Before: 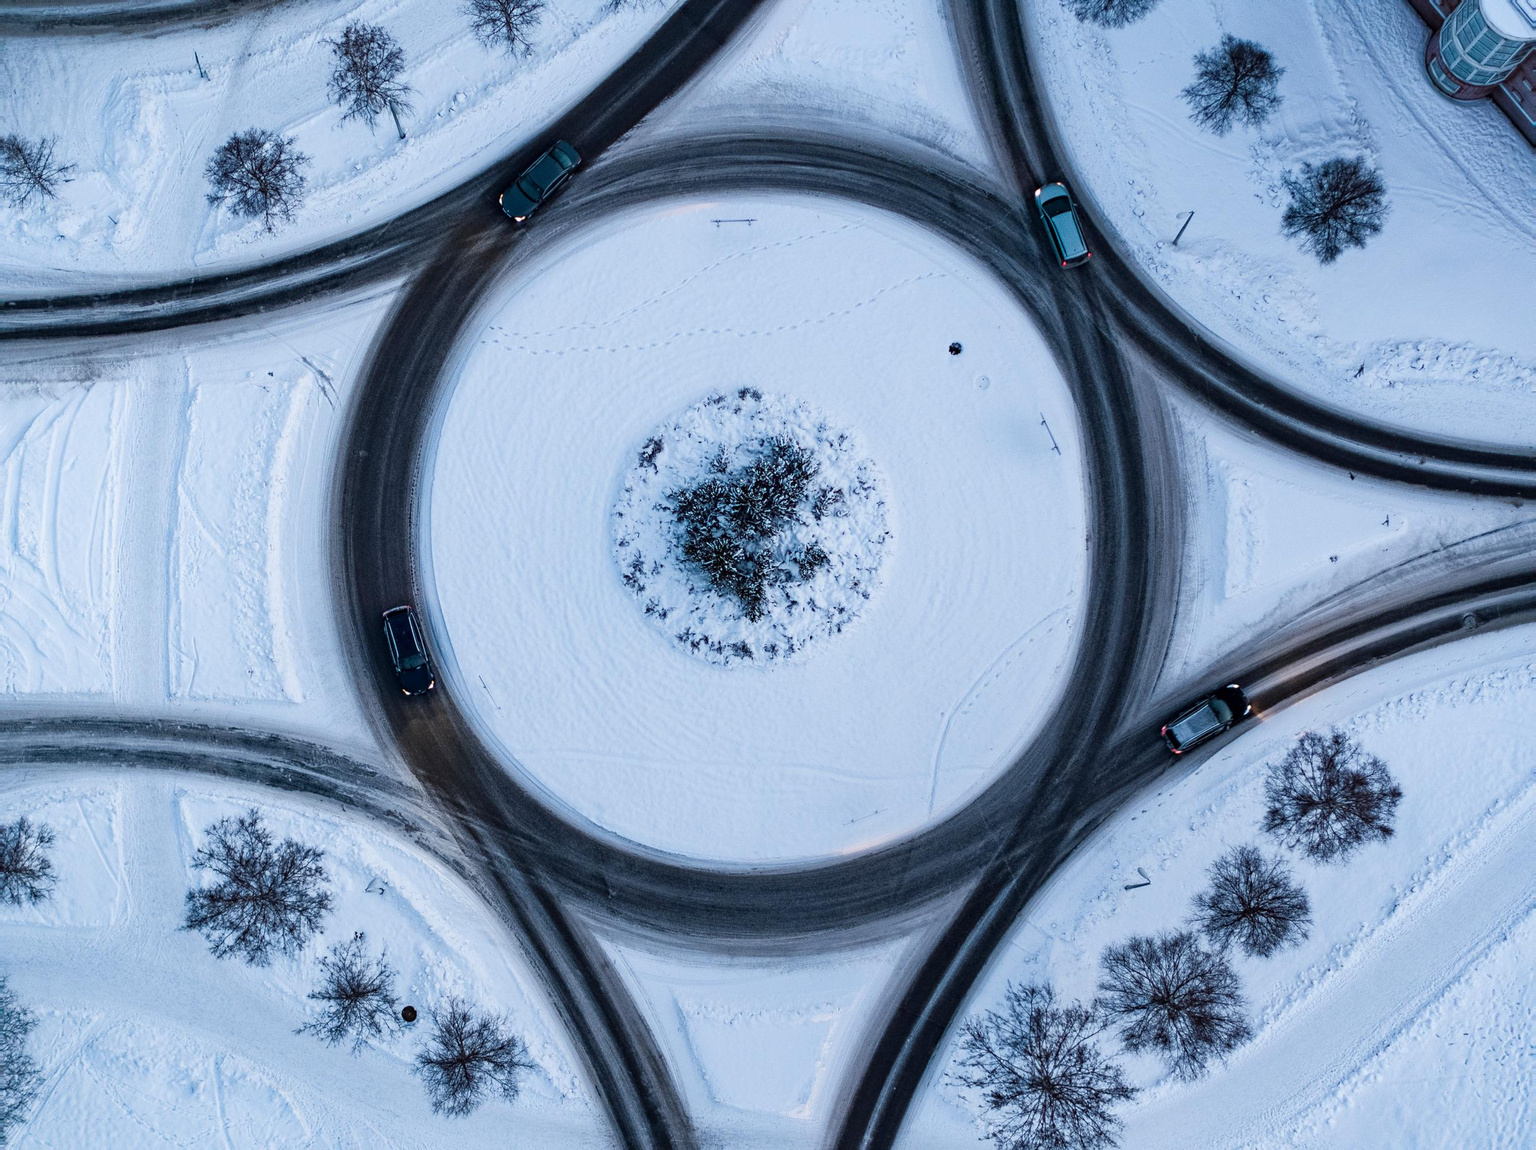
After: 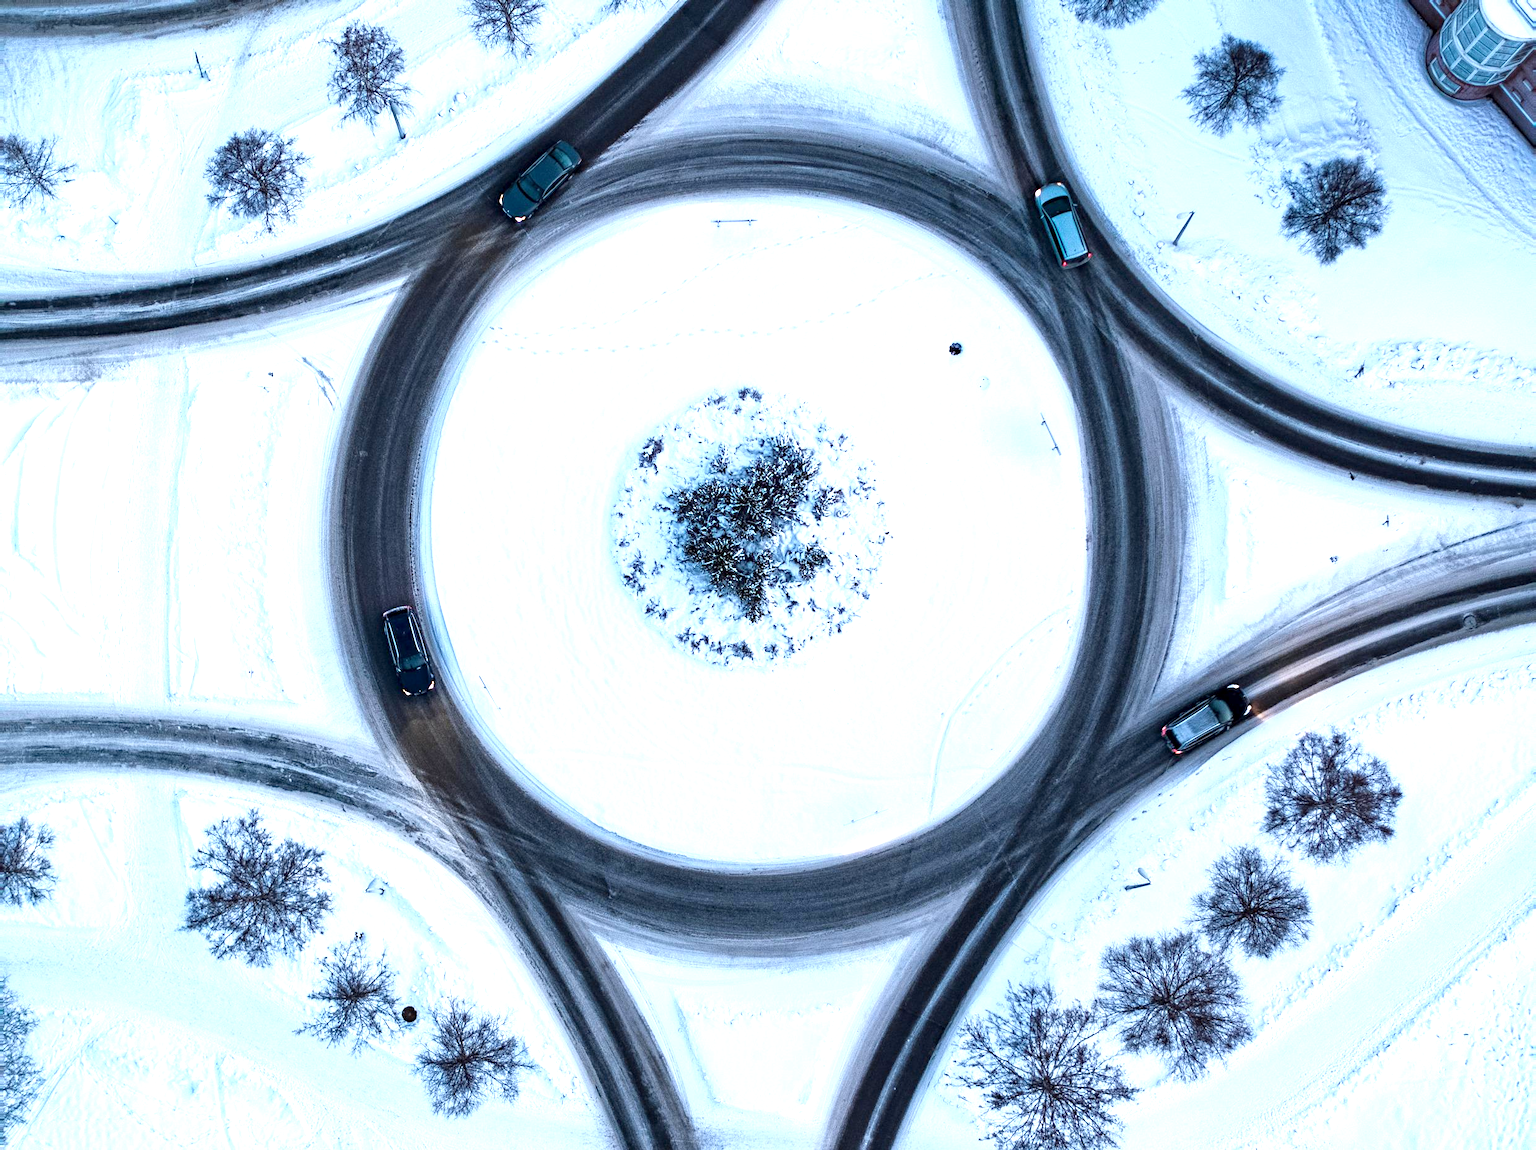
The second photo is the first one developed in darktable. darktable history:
exposure: black level correction 0.001, exposure 1.051 EV, compensate highlight preservation false
